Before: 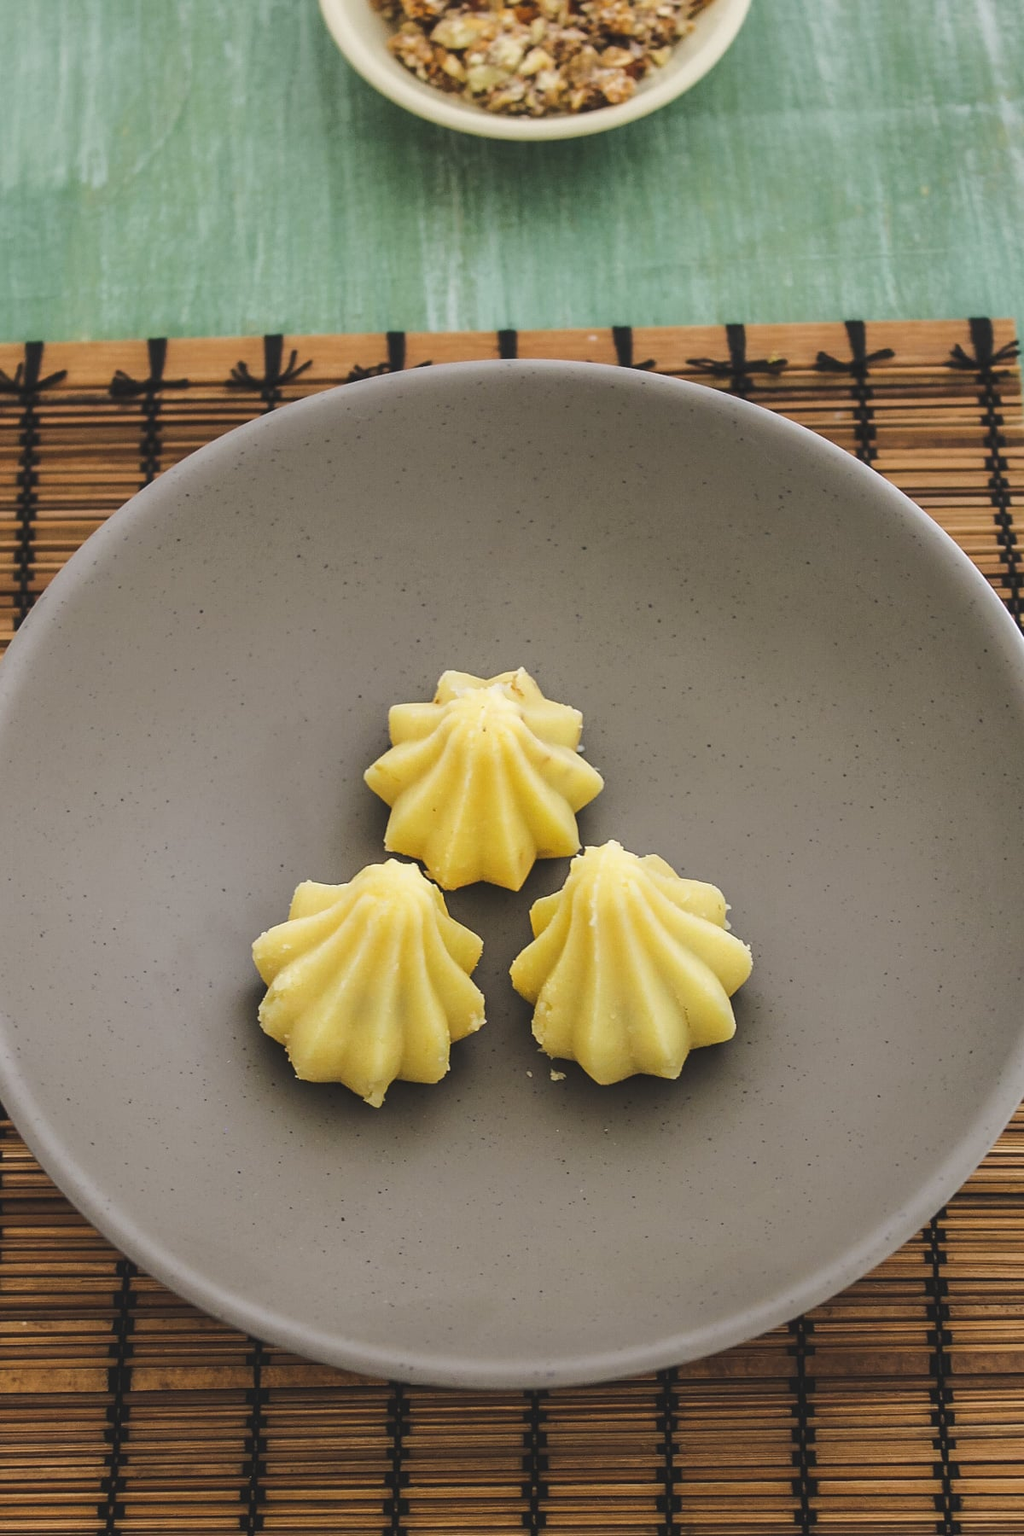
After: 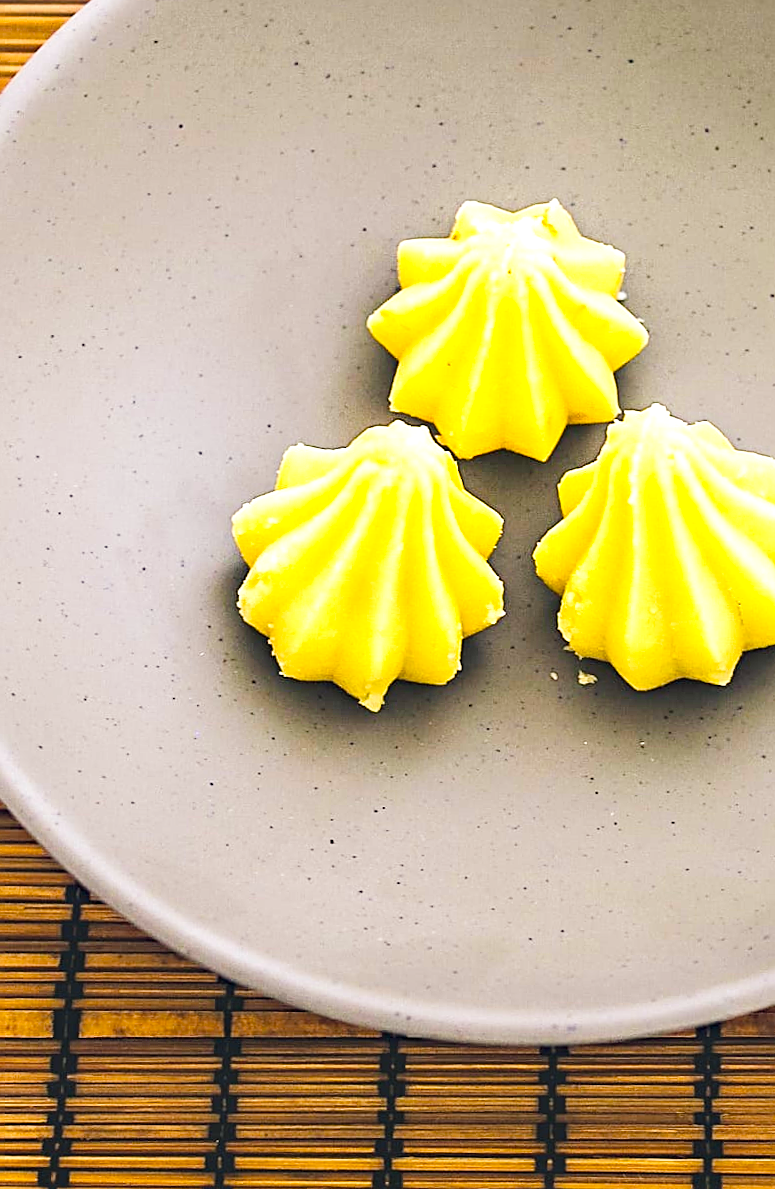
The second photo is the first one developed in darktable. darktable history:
tone curve: curves: ch0 [(0, 0) (0.004, 0.001) (0.133, 0.112) (0.325, 0.362) (0.832, 0.893) (1, 1)], preserve colors none
crop and rotate: angle -1.18°, left 3.617%, top 31.903%, right 29.735%
exposure: exposure 0.737 EV, compensate highlight preservation false
color balance rgb: shadows lift › chroma 2.042%, shadows lift › hue 216.81°, linear chroma grading › global chroma 15.203%, perceptual saturation grading › global saturation 19.682%
tone equalizer: -8 EV -0.44 EV, -7 EV -0.406 EV, -6 EV -0.336 EV, -5 EV -0.228 EV, -3 EV 0.195 EV, -2 EV 0.338 EV, -1 EV 0.397 EV, +0 EV 0.432 EV
sharpen: on, module defaults
haze removal: compatibility mode true, adaptive false
